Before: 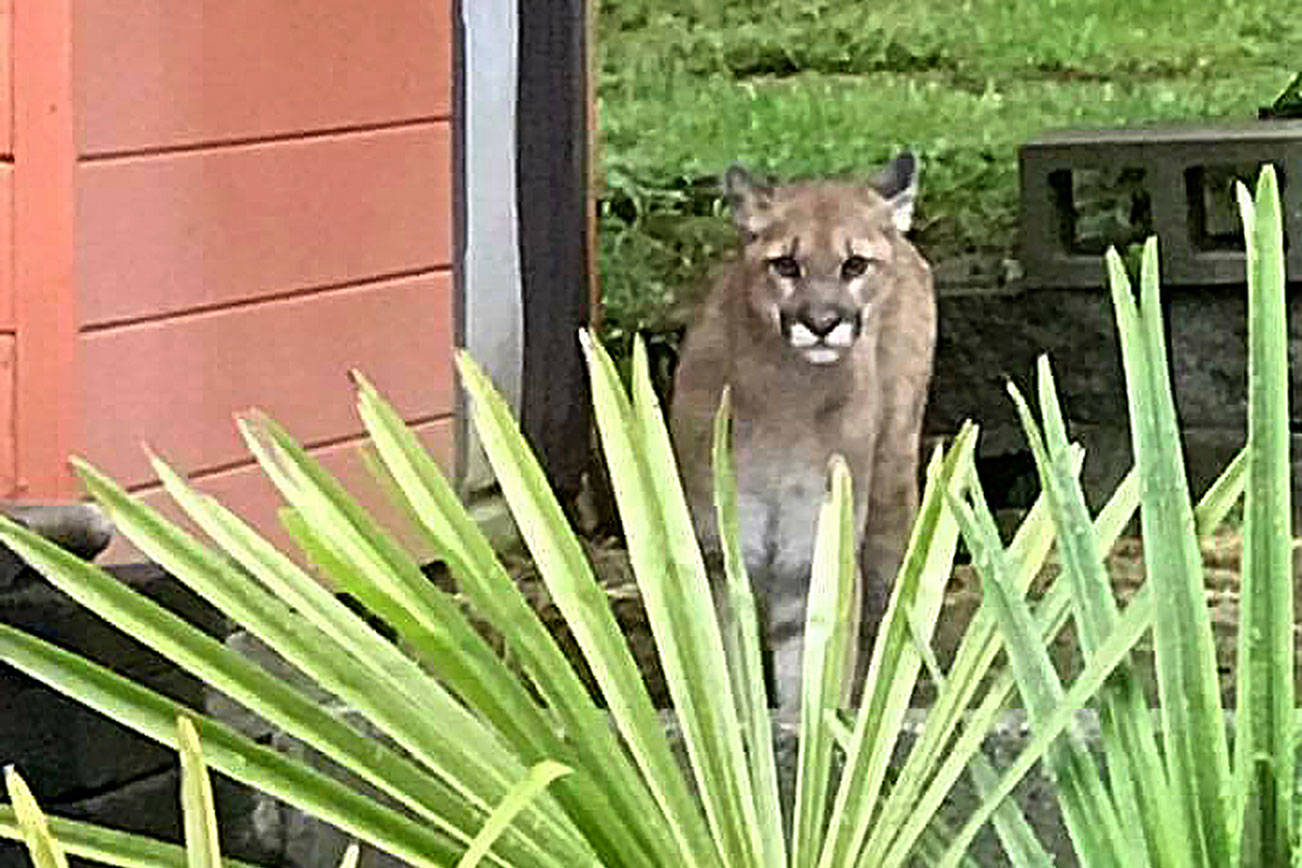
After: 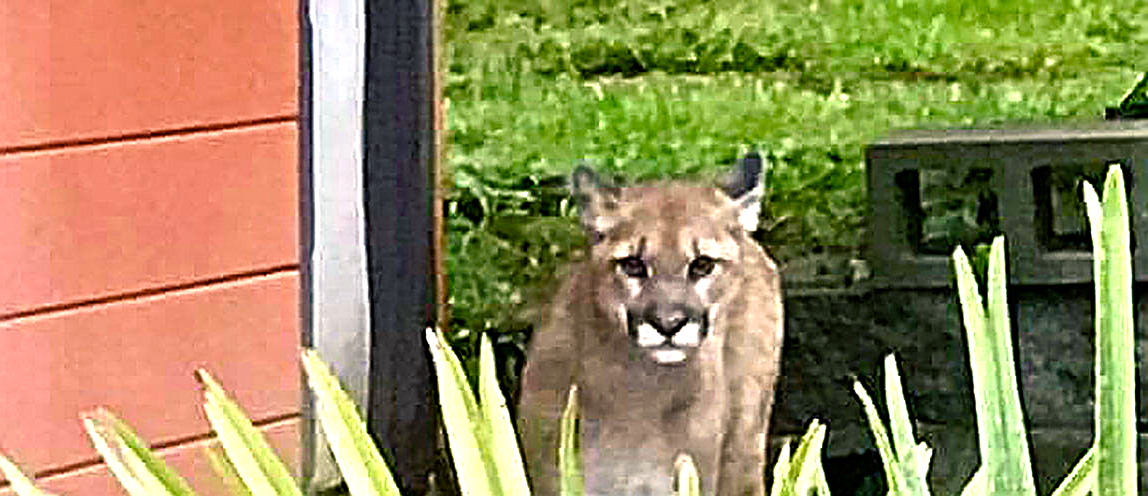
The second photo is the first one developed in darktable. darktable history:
sharpen: on, module defaults
color balance rgb: shadows lift › chroma 4.21%, shadows lift › hue 252.22°, highlights gain › chroma 1.36%, highlights gain › hue 50.24°, perceptual saturation grading › mid-tones 6.33%, perceptual saturation grading › shadows 72.44%, perceptual brilliance grading › highlights 11.59%, contrast 5.05%
crop and rotate: left 11.812%, bottom 42.776%
